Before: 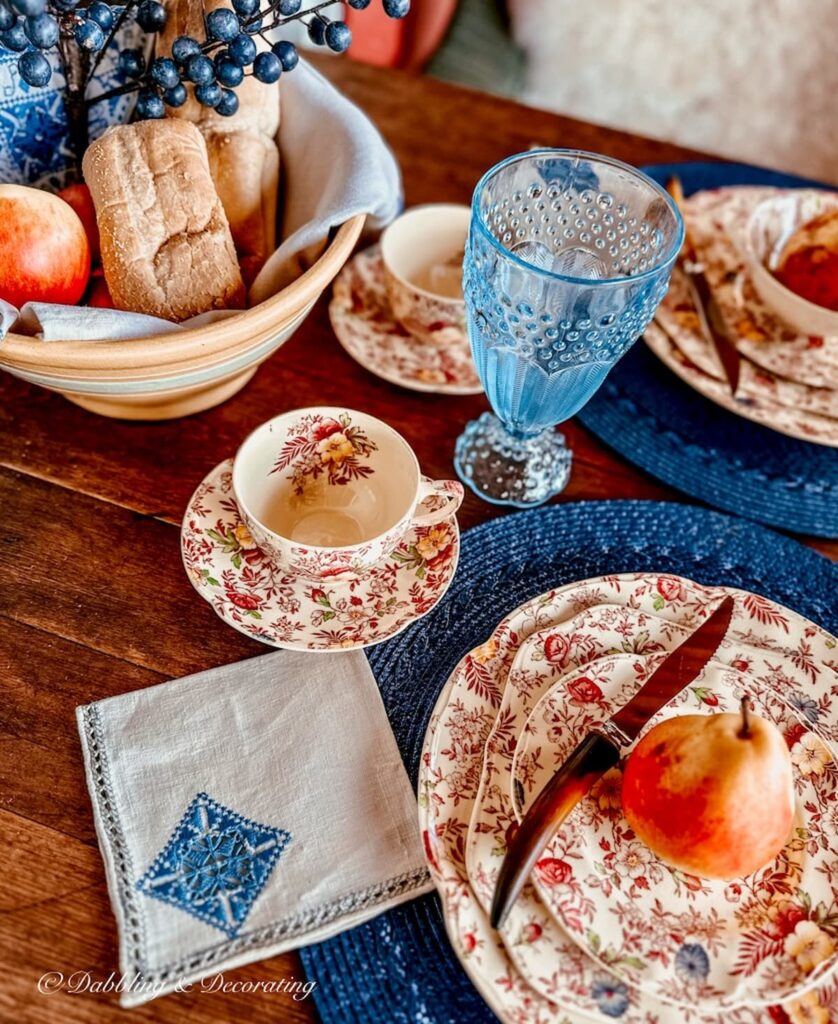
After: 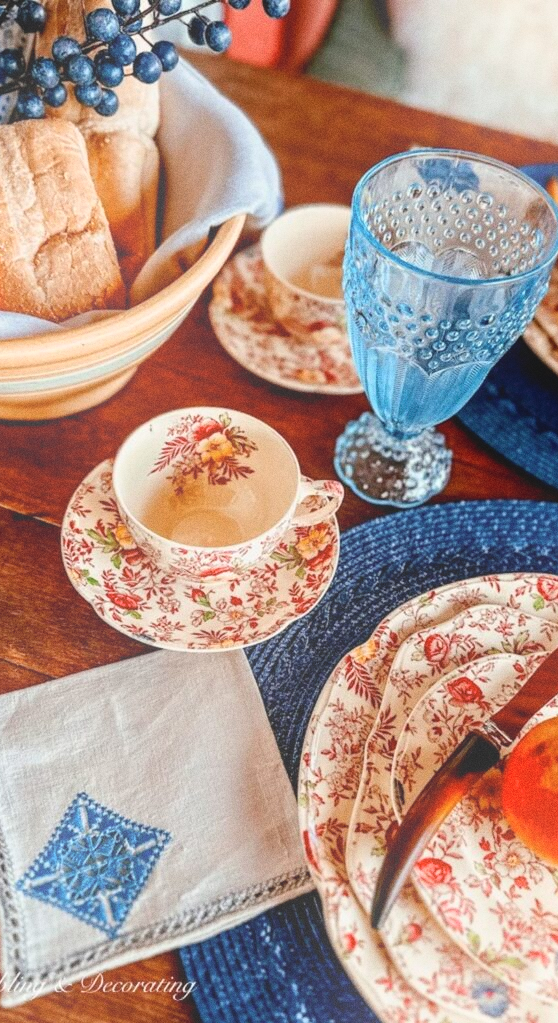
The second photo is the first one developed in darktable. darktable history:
grain: coarseness 0.09 ISO
bloom: on, module defaults
crop and rotate: left 14.385%, right 18.948%
